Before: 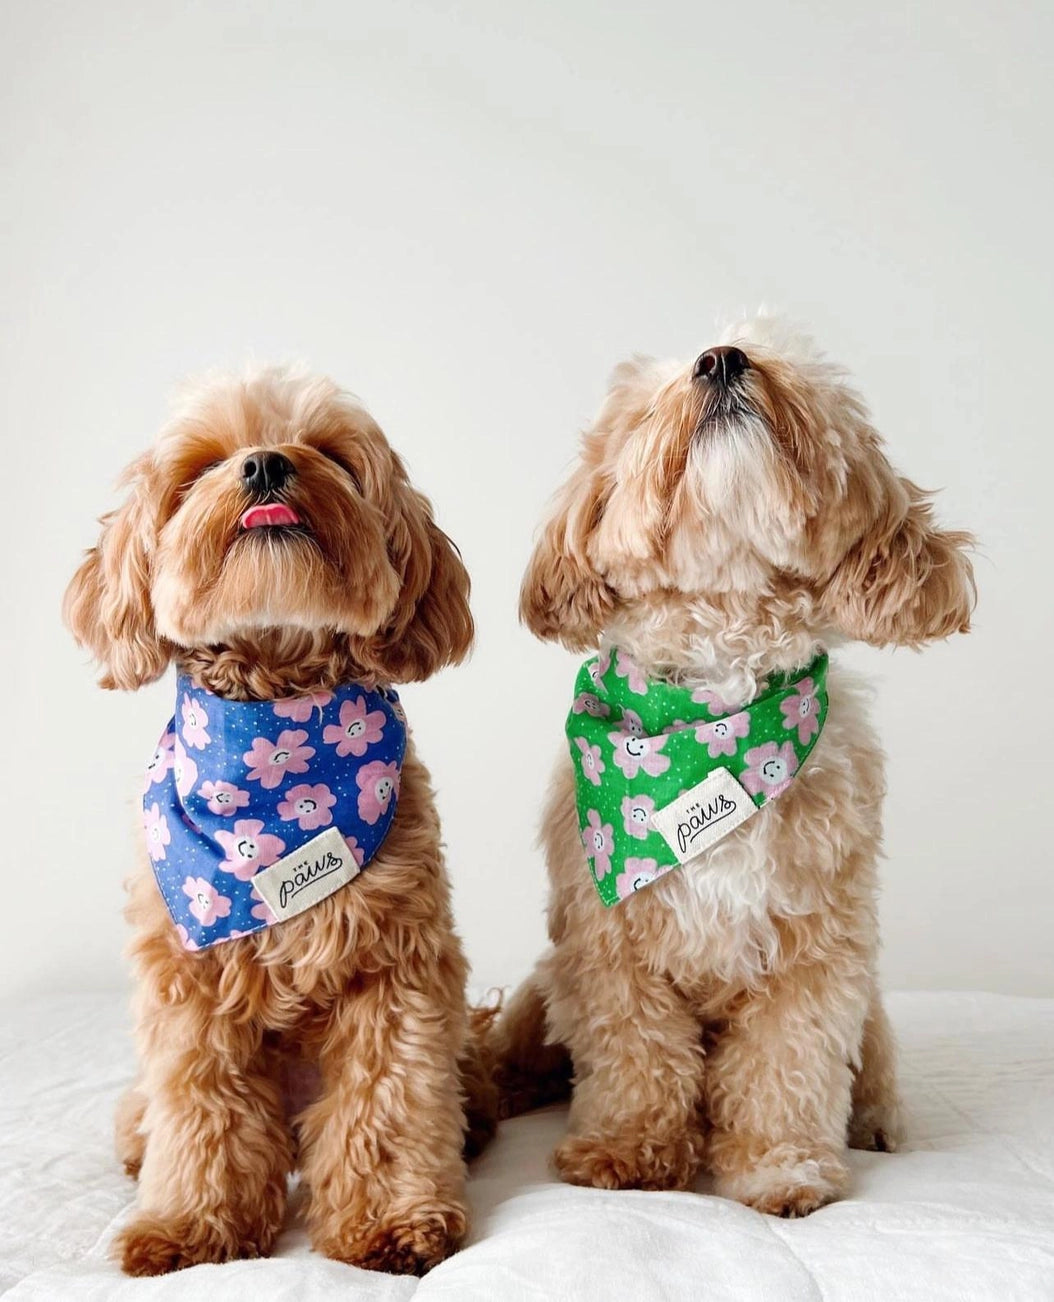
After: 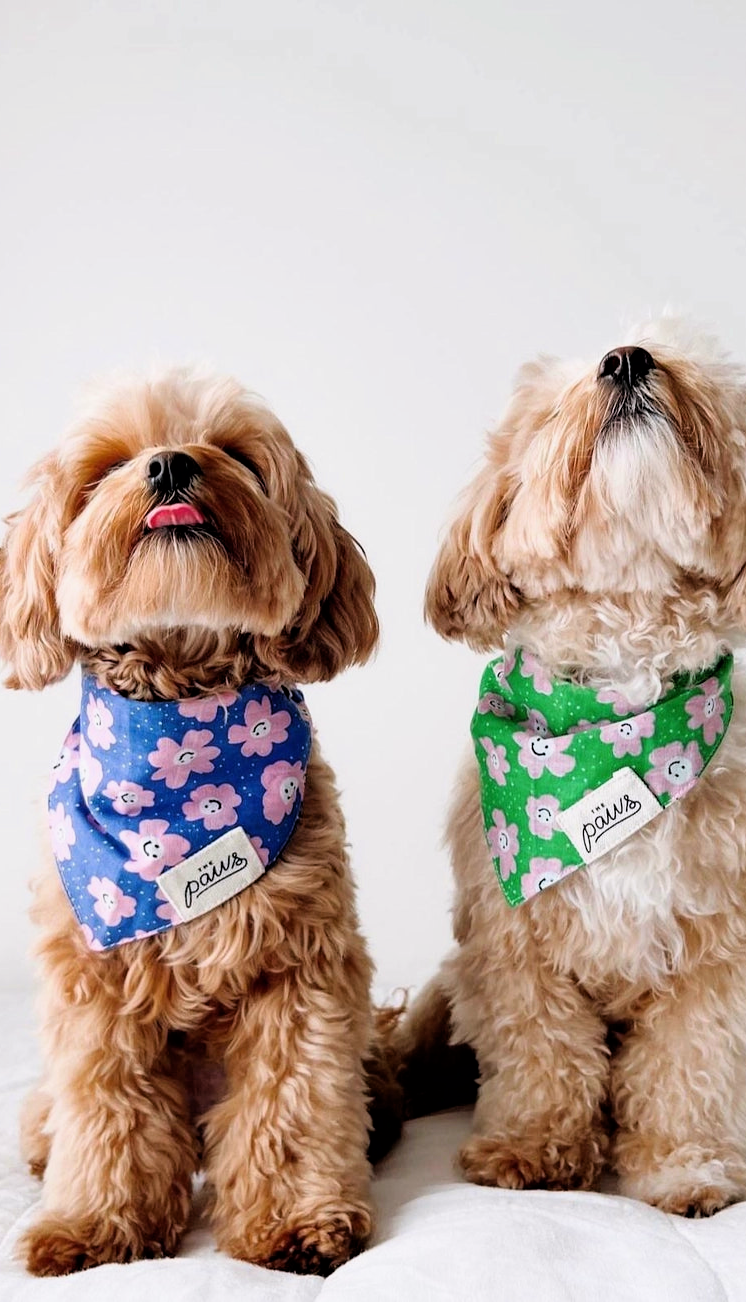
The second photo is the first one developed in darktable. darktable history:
crop and rotate: left 9.061%, right 20.142%
filmic rgb: black relative exposure -4.93 EV, white relative exposure 2.84 EV, hardness 3.72
white balance: red 1.009, blue 1.027
